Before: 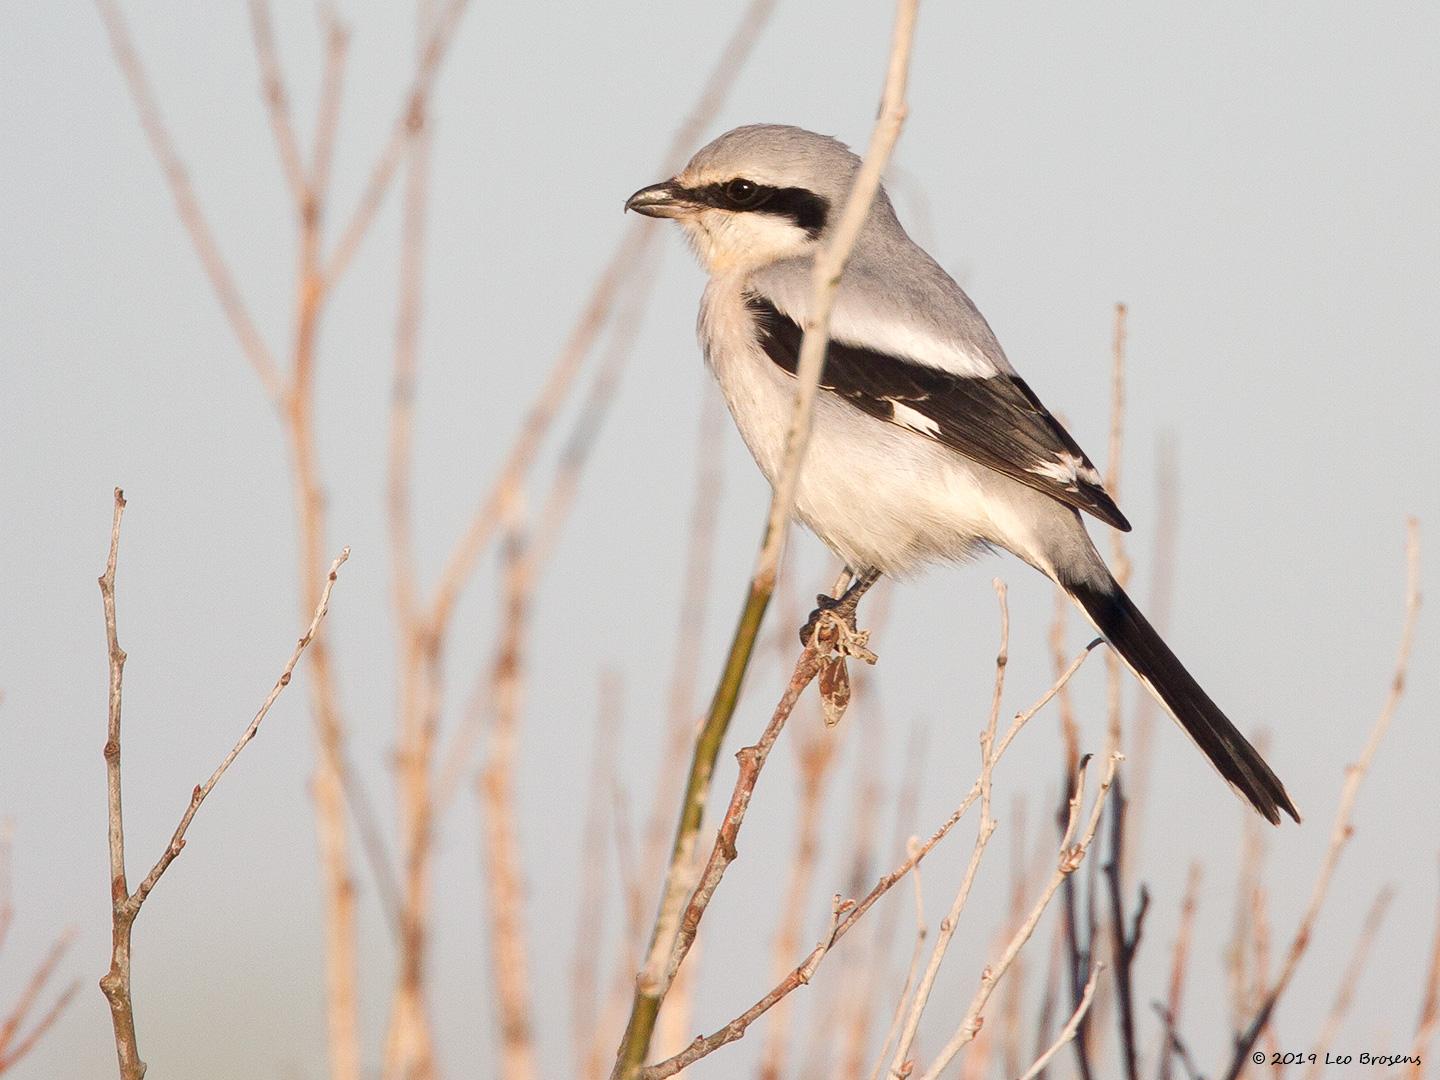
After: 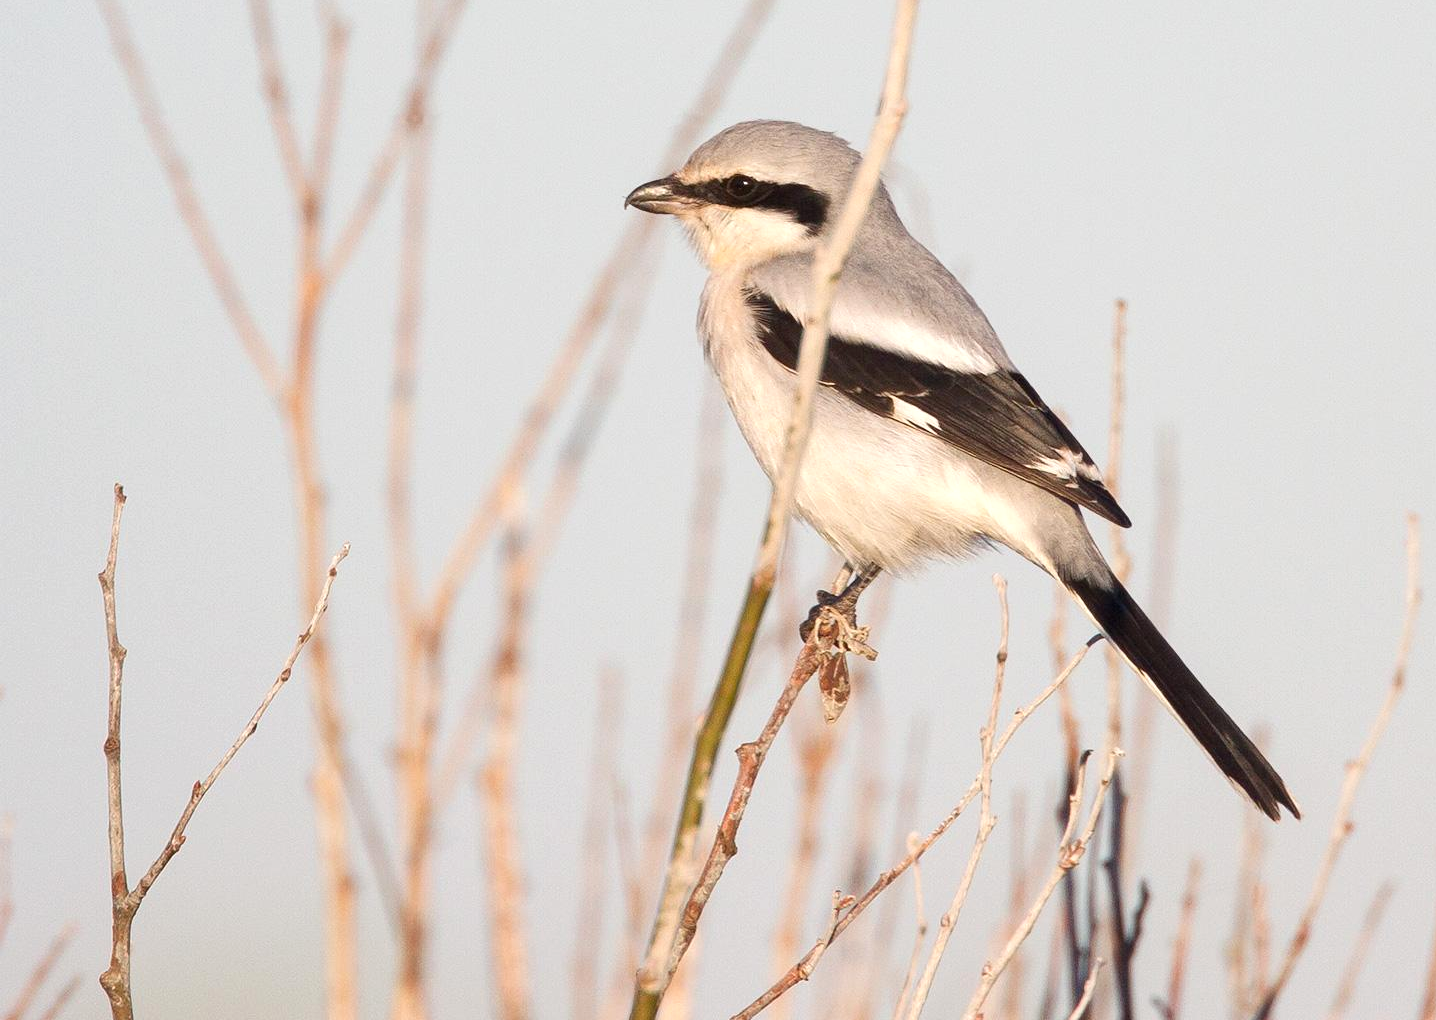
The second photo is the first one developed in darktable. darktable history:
crop: top 0.448%, right 0.264%, bottom 5.045%
exposure: exposure 0.191 EV, compensate highlight preservation false
